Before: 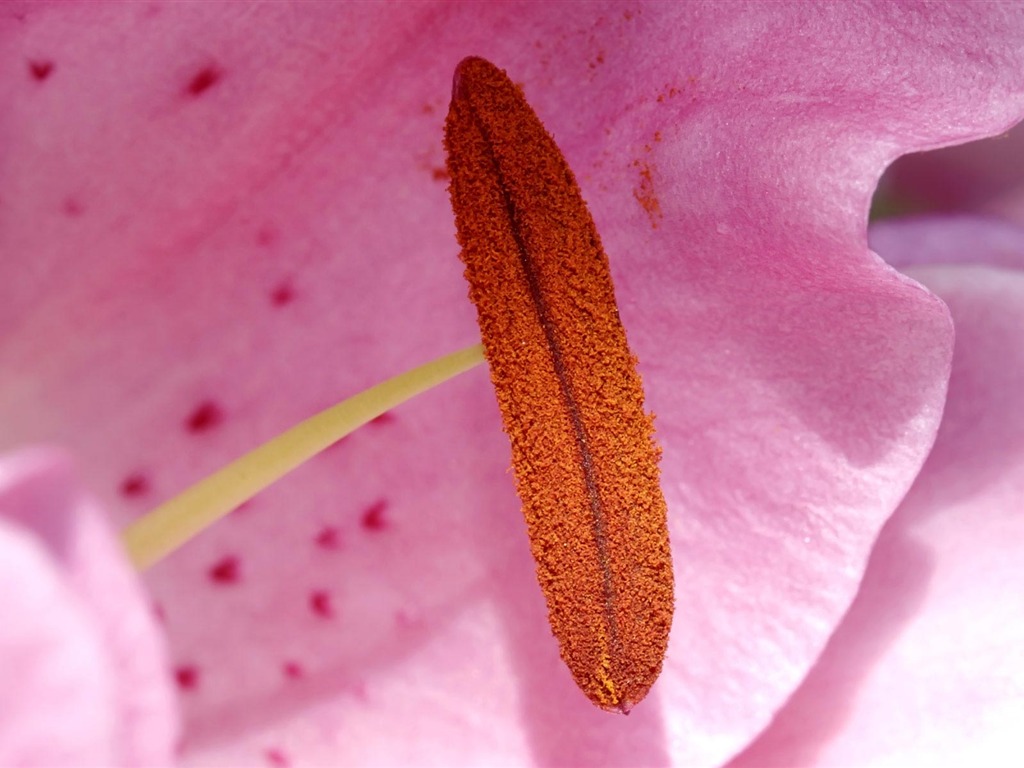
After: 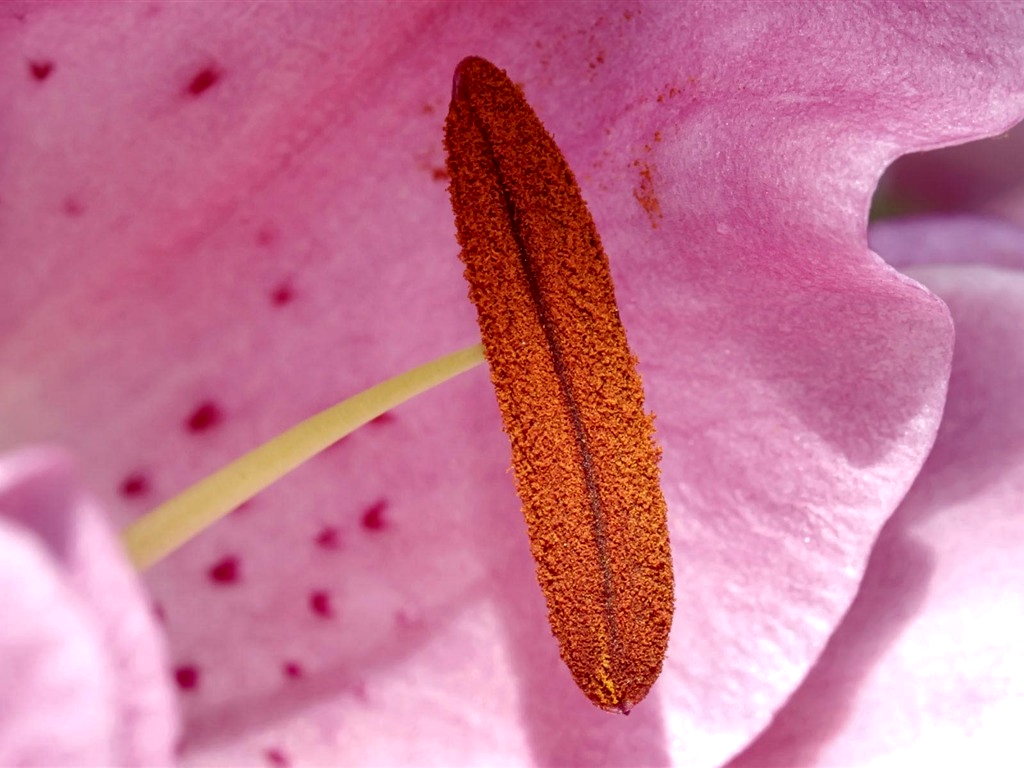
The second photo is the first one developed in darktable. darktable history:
local contrast: on, module defaults
shadows and highlights: shadows 12, white point adjustment 1.2, soften with gaussian
